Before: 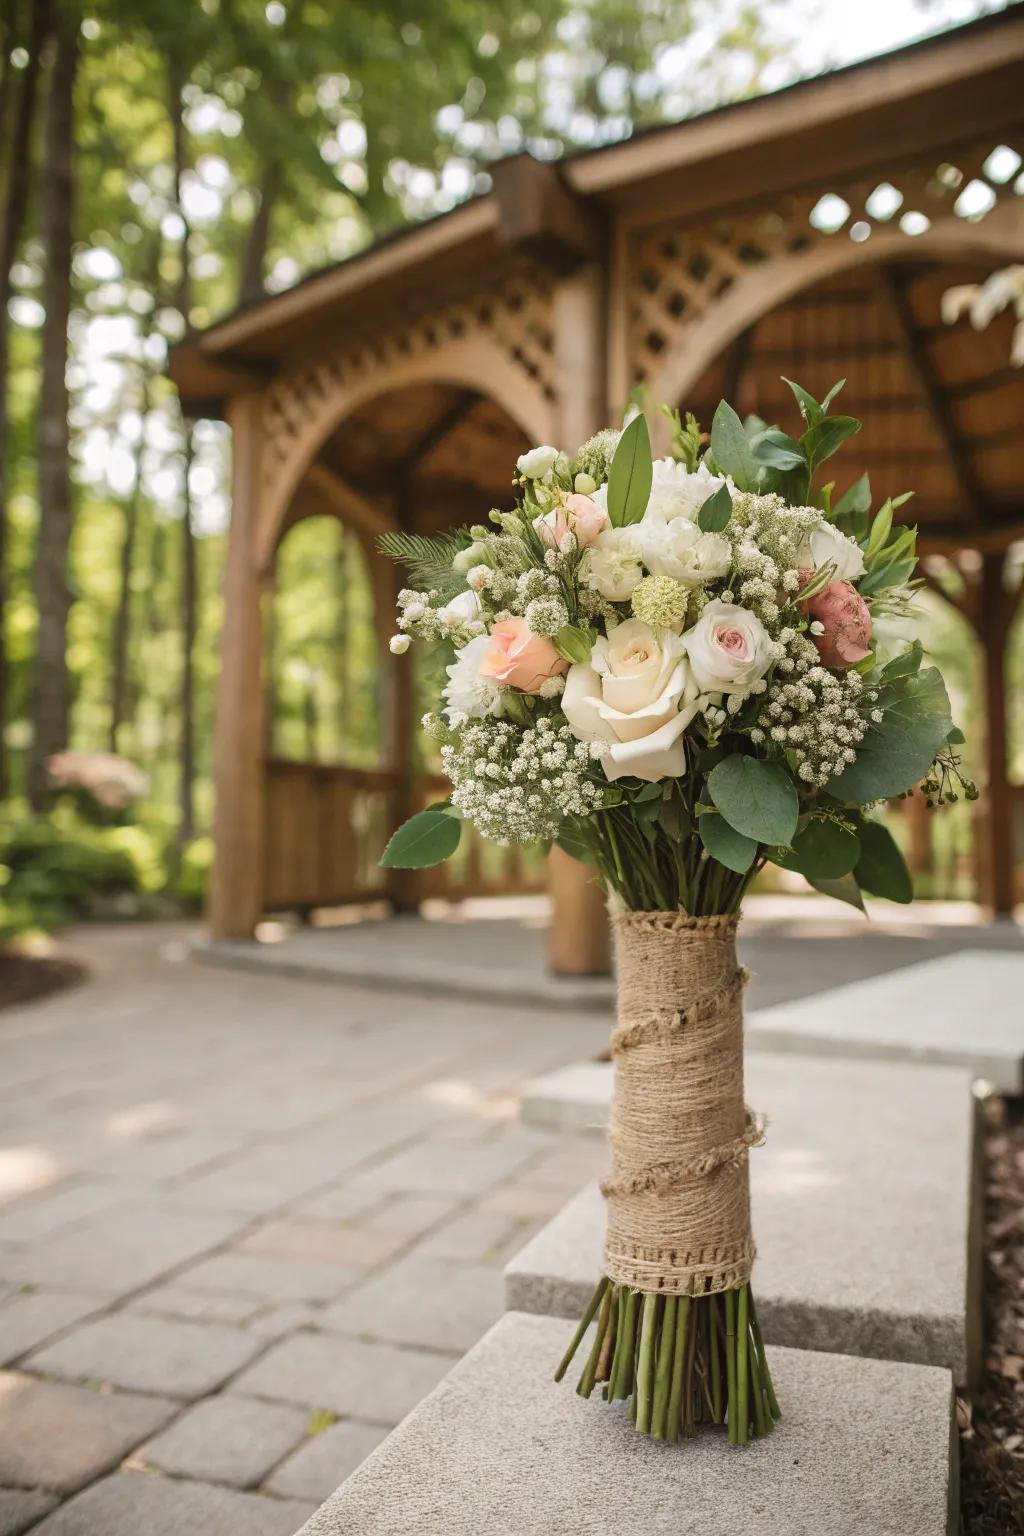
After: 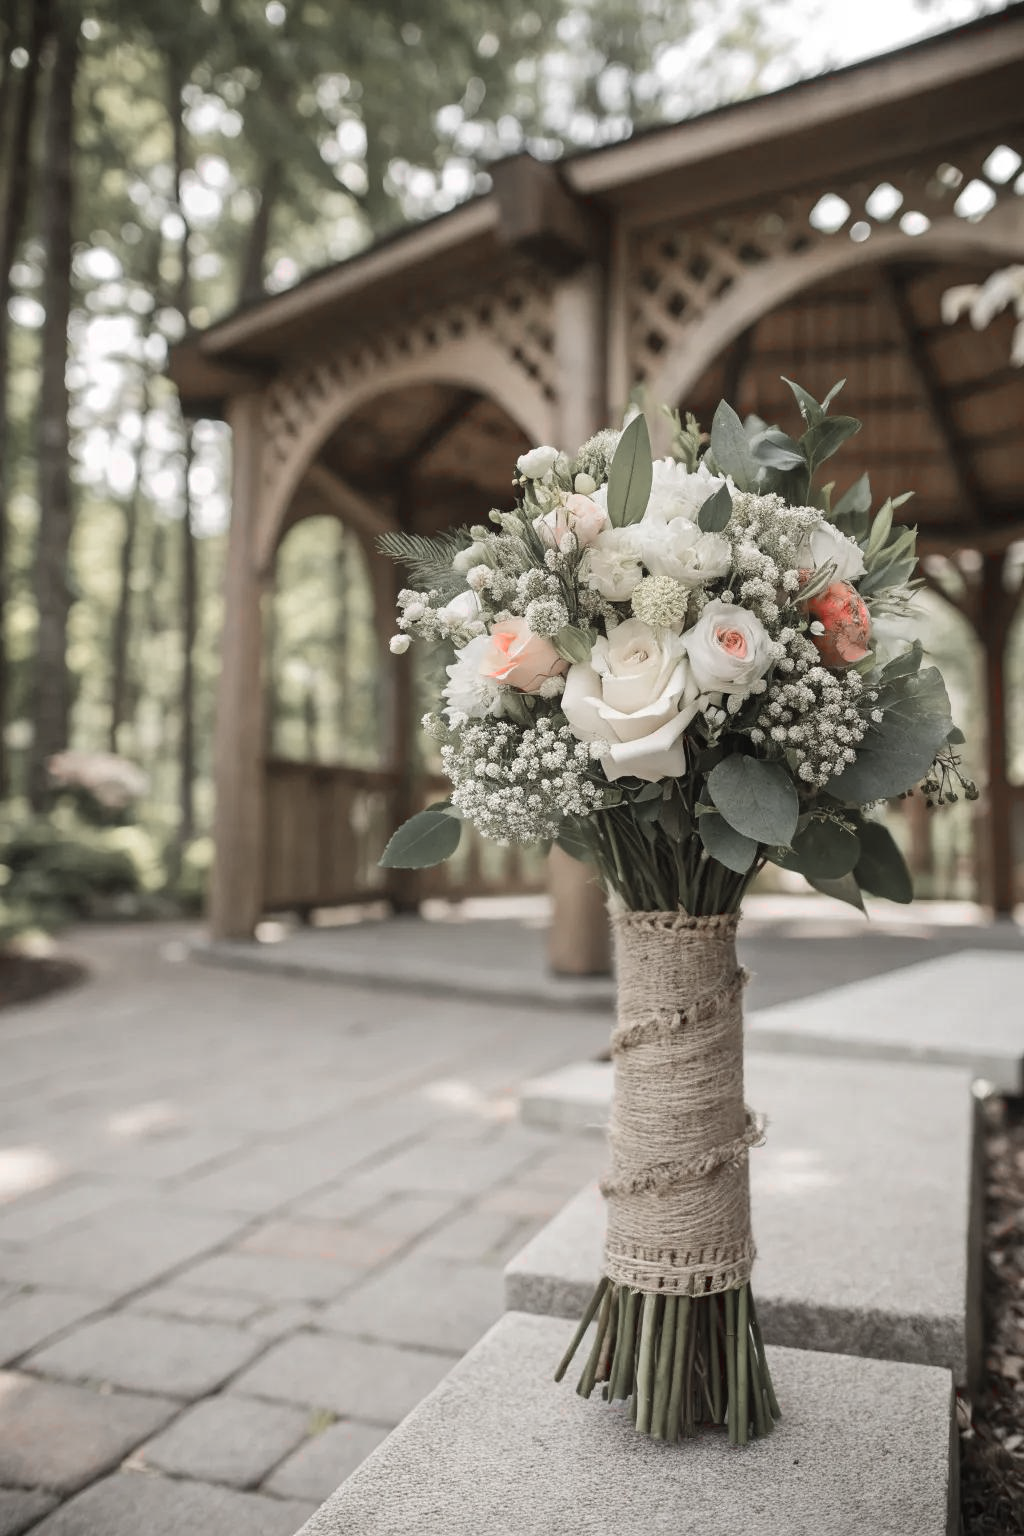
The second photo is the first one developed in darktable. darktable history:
tone equalizer: edges refinement/feathering 500, mask exposure compensation -1.57 EV, preserve details no
levels: mode automatic, levels [0.018, 0.493, 1]
color zones: curves: ch1 [(0, 0.831) (0.08, 0.771) (0.157, 0.268) (0.241, 0.207) (0.562, -0.005) (0.714, -0.013) (0.876, 0.01) (1, 0.831)]
